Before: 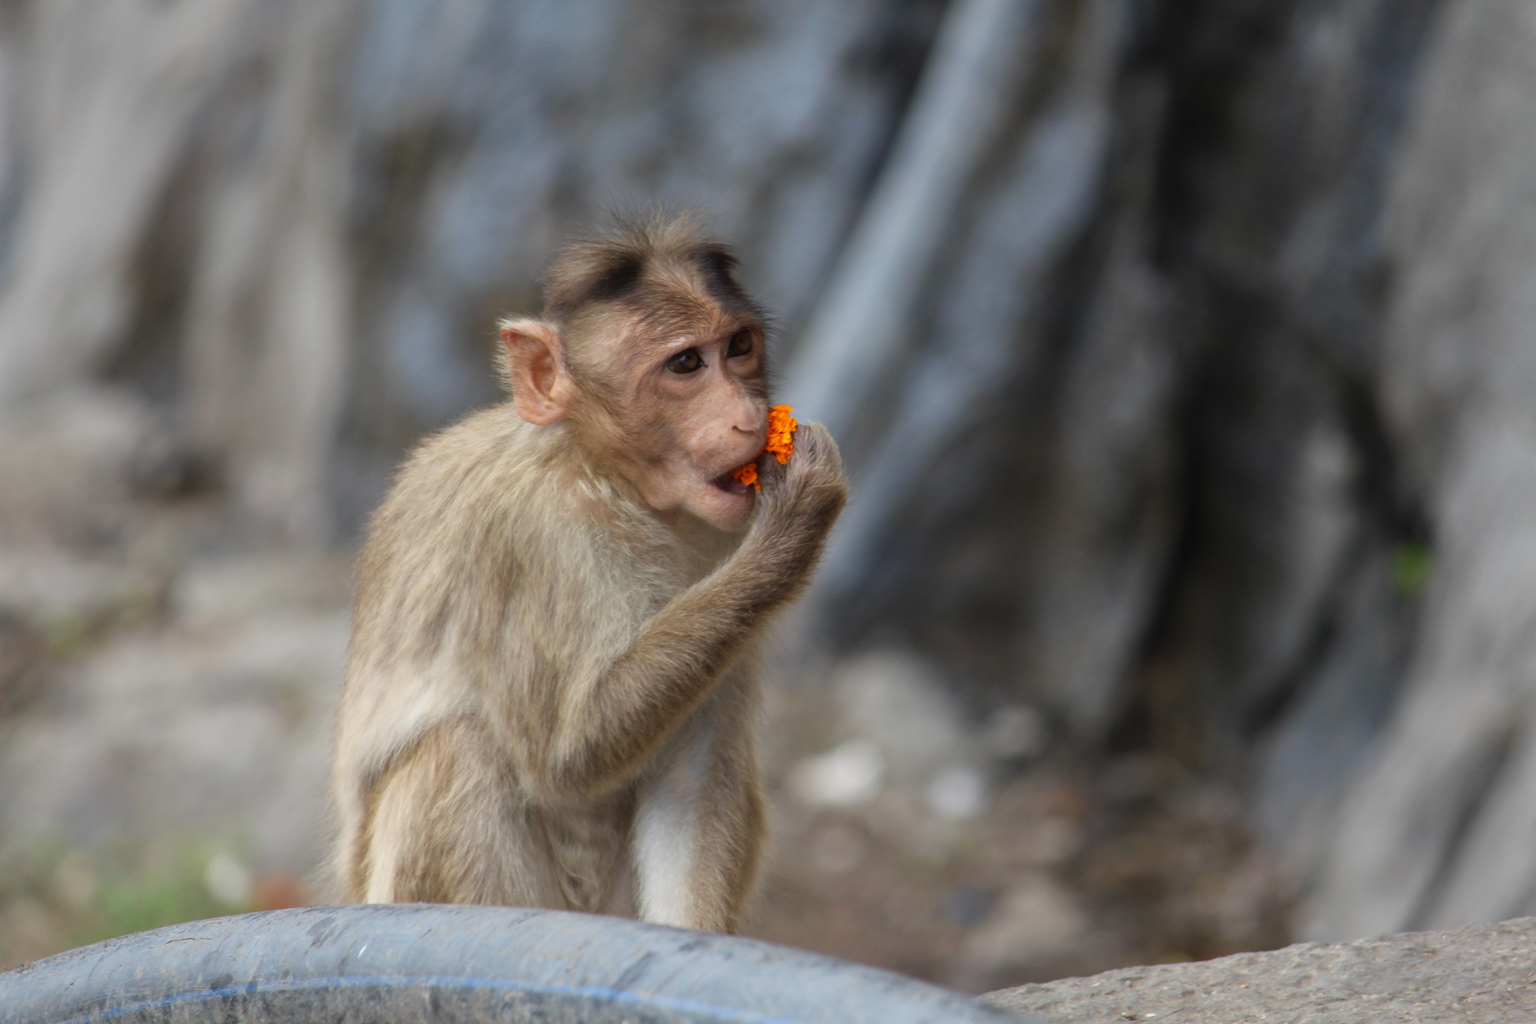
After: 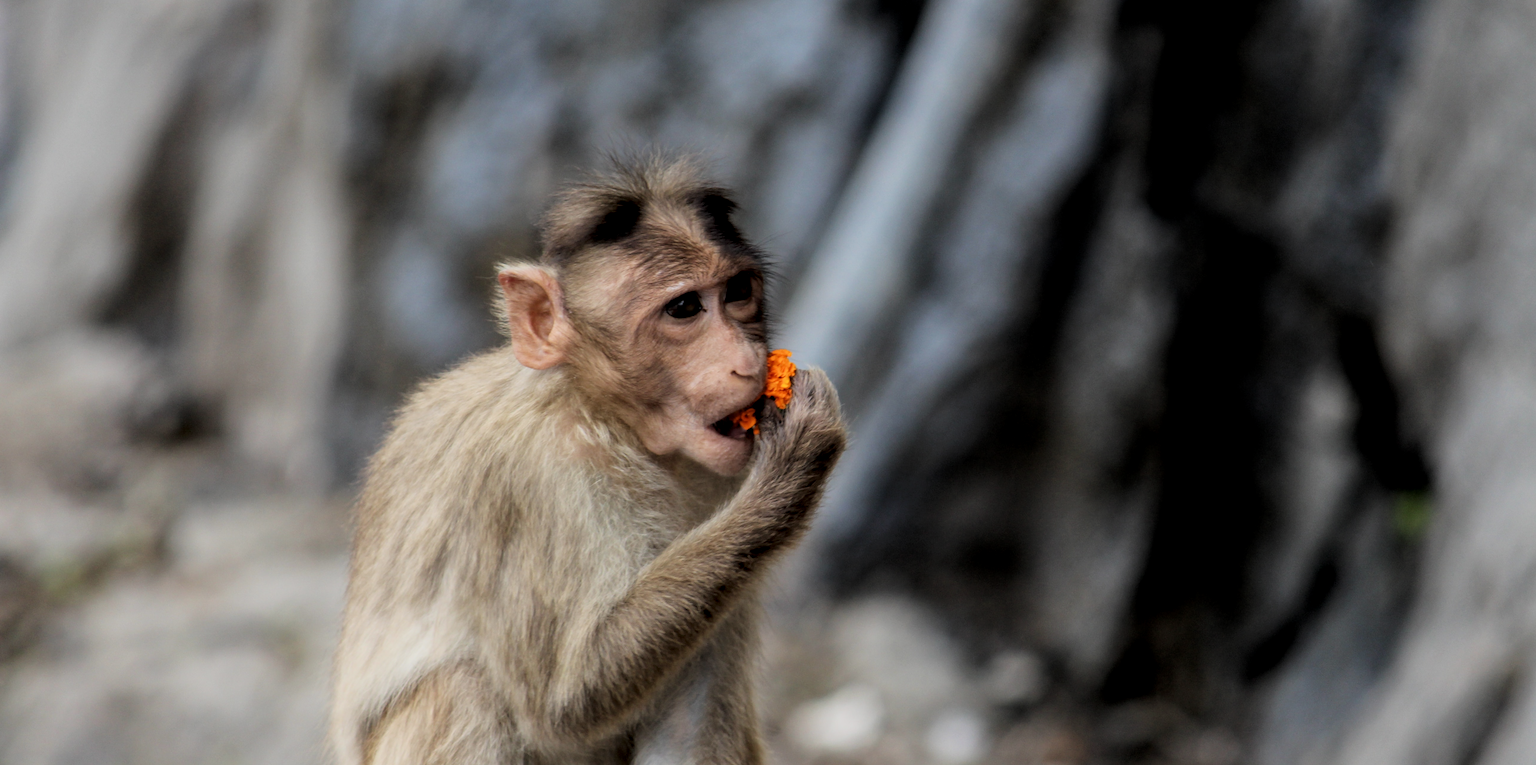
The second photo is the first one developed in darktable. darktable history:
local contrast: on, module defaults
filmic rgb: black relative exposure -5.06 EV, white relative exposure 3.96 EV, hardness 2.9, contrast 1.3
crop: left 0.218%, top 5.555%, bottom 19.852%
